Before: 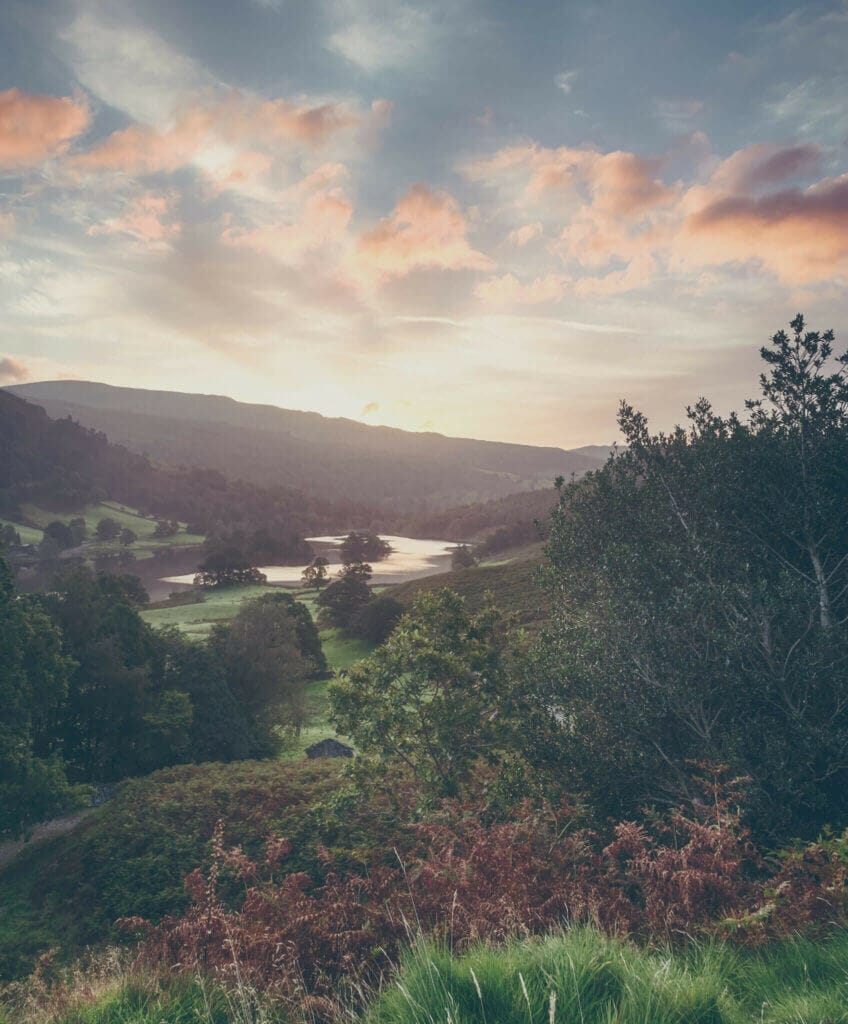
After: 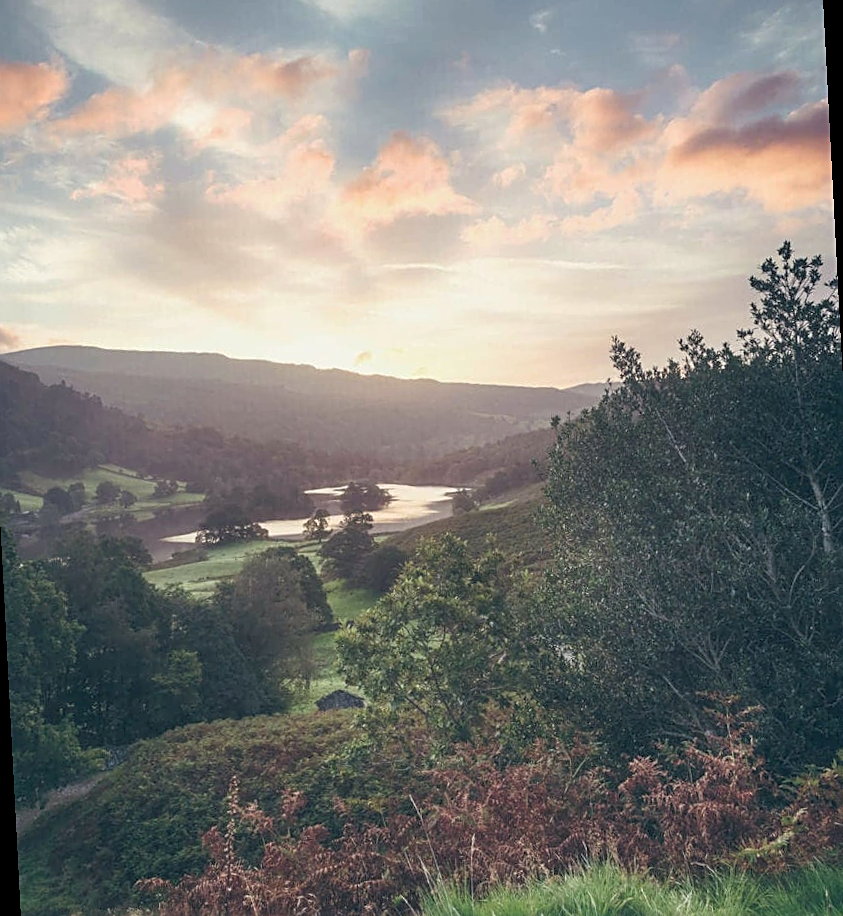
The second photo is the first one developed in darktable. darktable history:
rotate and perspective: rotation -3°, crop left 0.031, crop right 0.968, crop top 0.07, crop bottom 0.93
sharpen: on, module defaults
rgb levels: levels [[0.01, 0.419, 0.839], [0, 0.5, 1], [0, 0.5, 1]]
